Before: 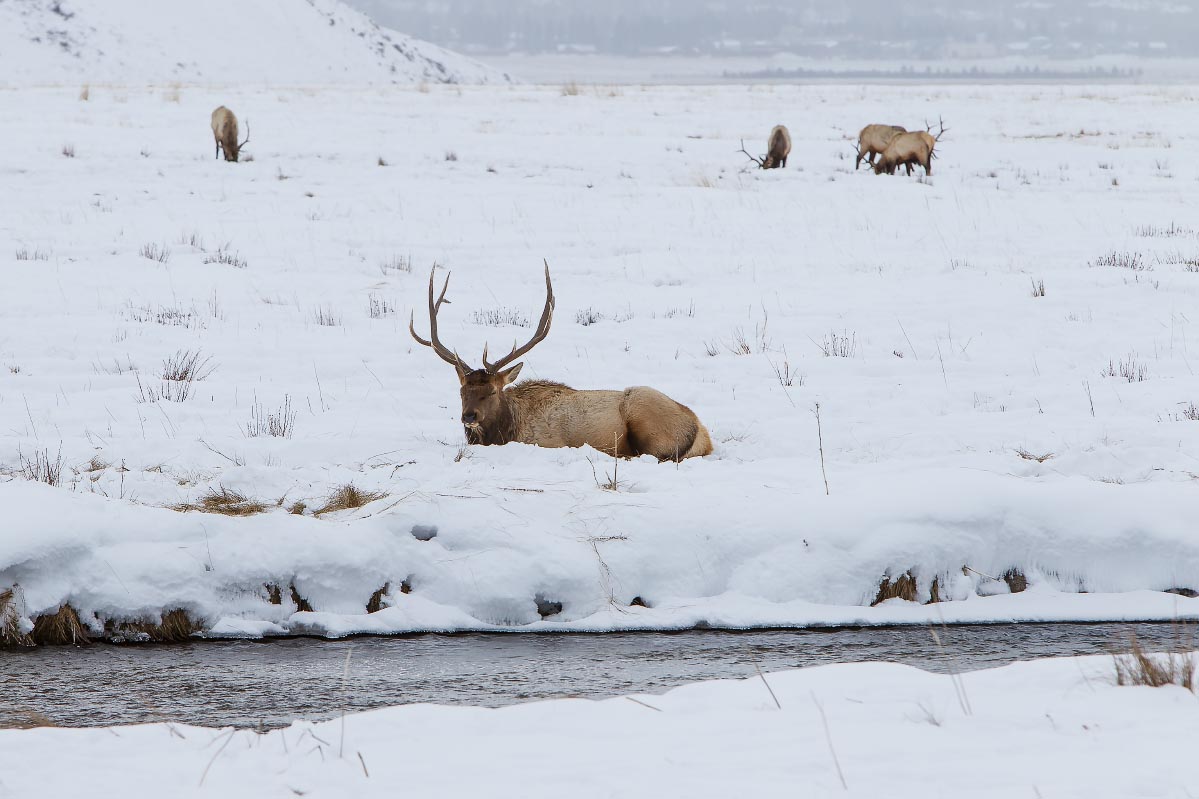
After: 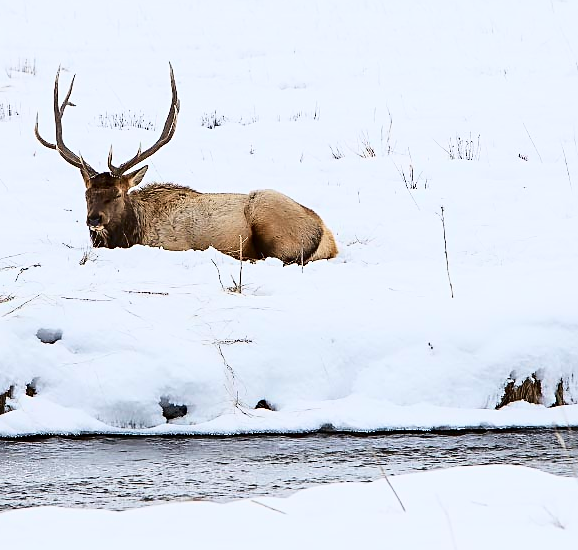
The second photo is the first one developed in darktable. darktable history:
crop: left 31.307%, top 24.677%, right 20.435%, bottom 6.411%
contrast brightness saturation: contrast 0.07, brightness -0.134, saturation 0.055
base curve: curves: ch0 [(0, 0) (0.028, 0.03) (0.121, 0.232) (0.46, 0.748) (0.859, 0.968) (1, 1)]
sharpen: on, module defaults
